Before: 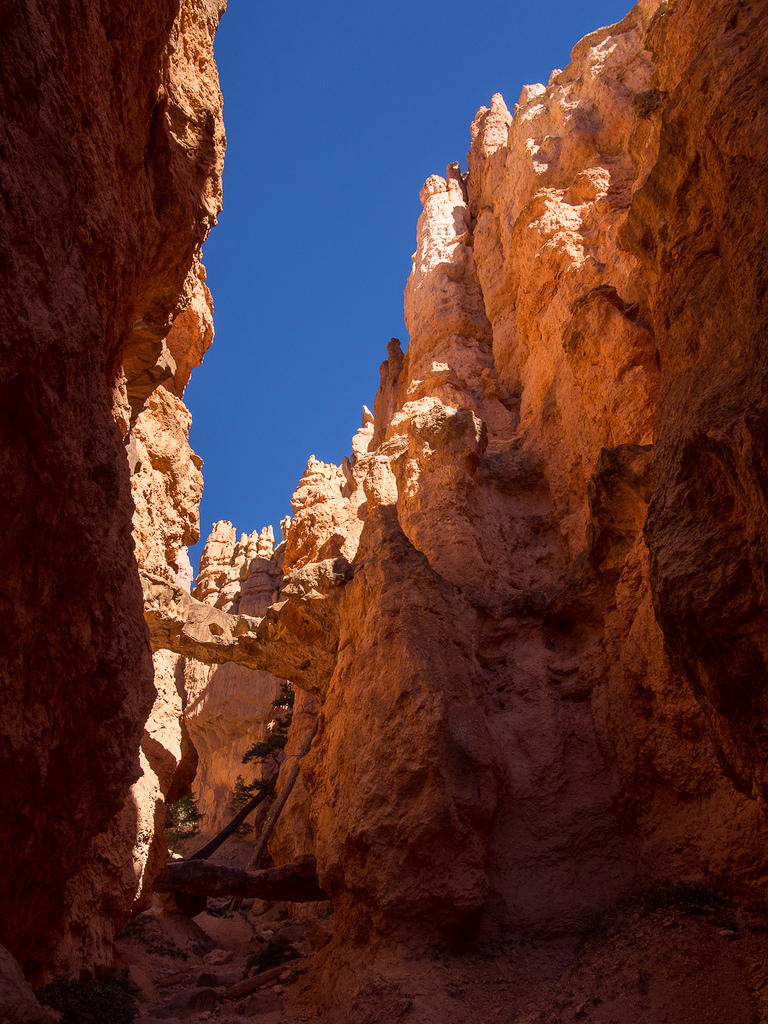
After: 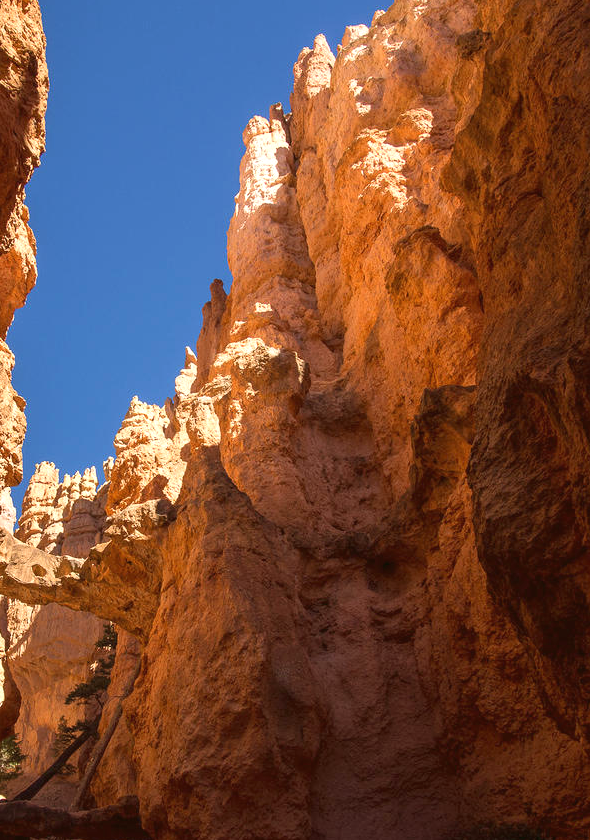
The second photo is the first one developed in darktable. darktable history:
crop: left 23.095%, top 5.827%, bottom 11.854%
exposure: black level correction 0, exposure 0.5 EV, compensate highlight preservation false
color balance: mode lift, gamma, gain (sRGB), lift [1.04, 1, 1, 0.97], gamma [1.01, 1, 1, 0.97], gain [0.96, 1, 1, 0.97]
